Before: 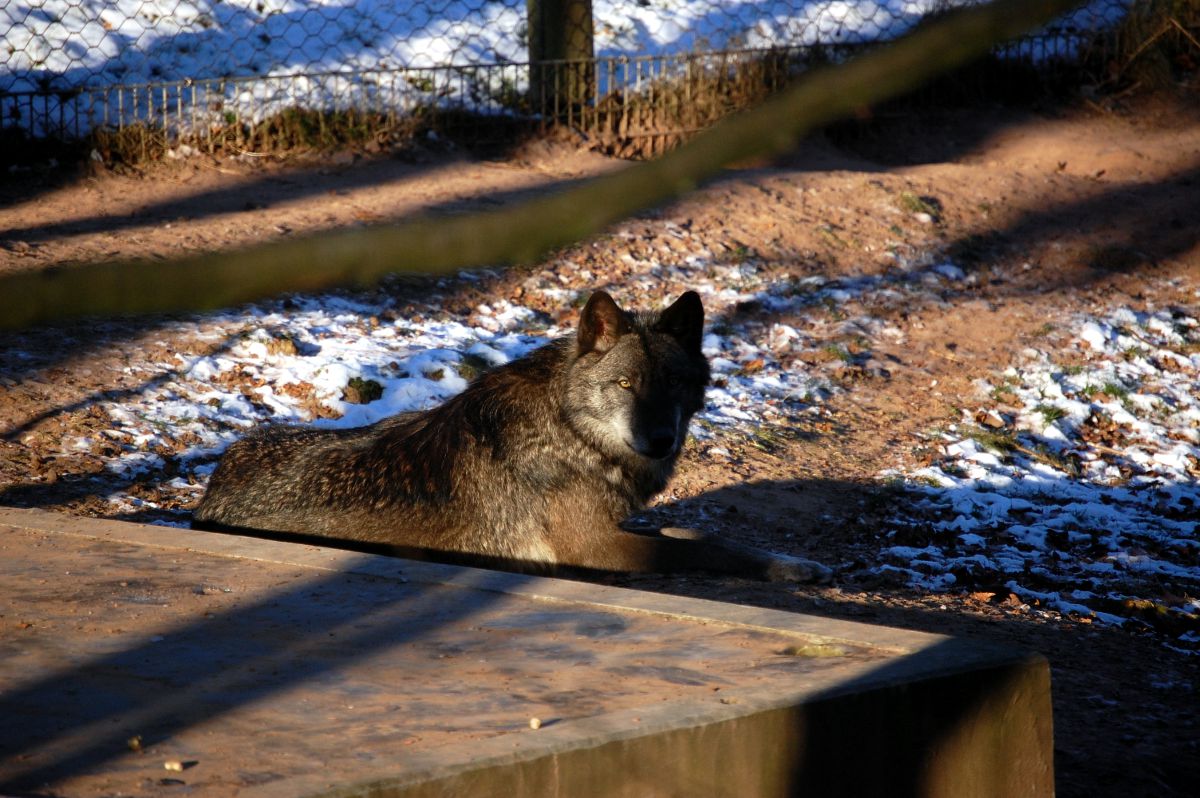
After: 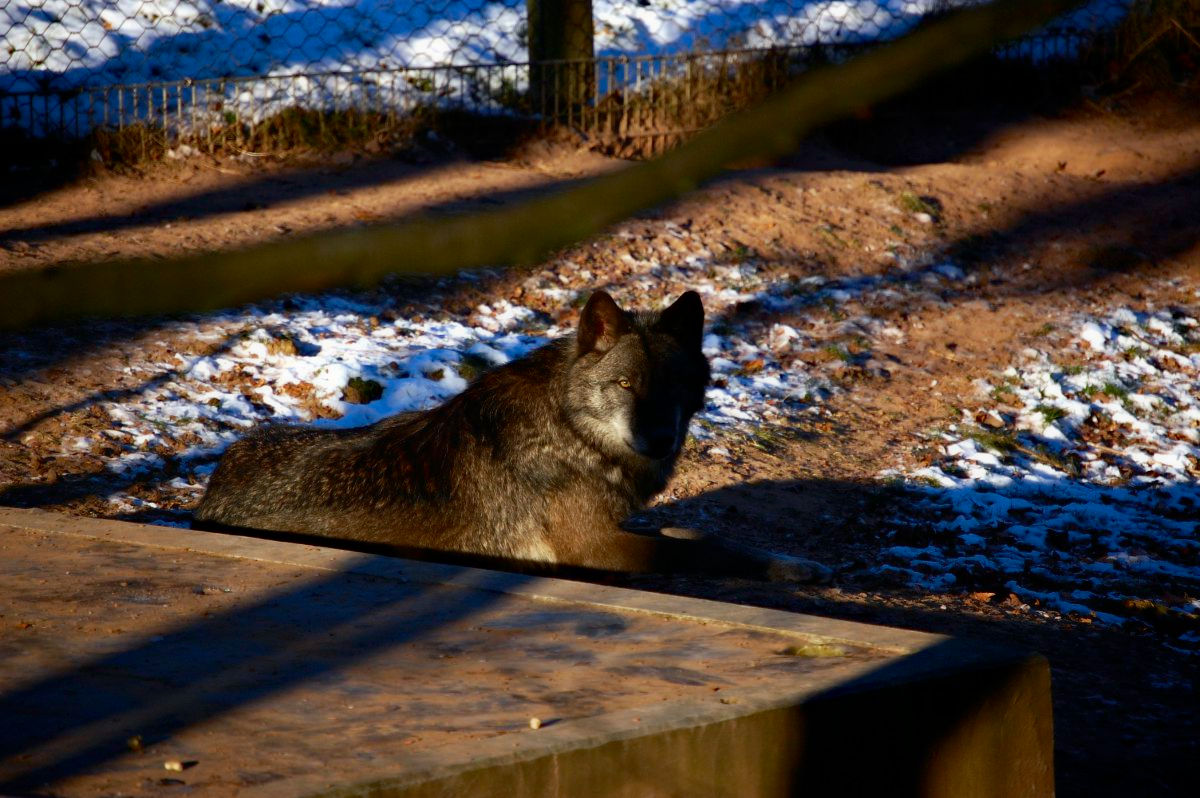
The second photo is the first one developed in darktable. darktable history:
contrast brightness saturation: contrast 0.07, brightness -0.13, saturation 0.06
haze removal: strength 0.29, distance 0.25, compatibility mode true, adaptive false
contrast equalizer: octaves 7, y [[0.502, 0.505, 0.512, 0.529, 0.564, 0.588], [0.5 ×6], [0.502, 0.505, 0.512, 0.529, 0.564, 0.588], [0, 0.001, 0.001, 0.004, 0.008, 0.011], [0, 0.001, 0.001, 0.004, 0.008, 0.011]], mix -1
